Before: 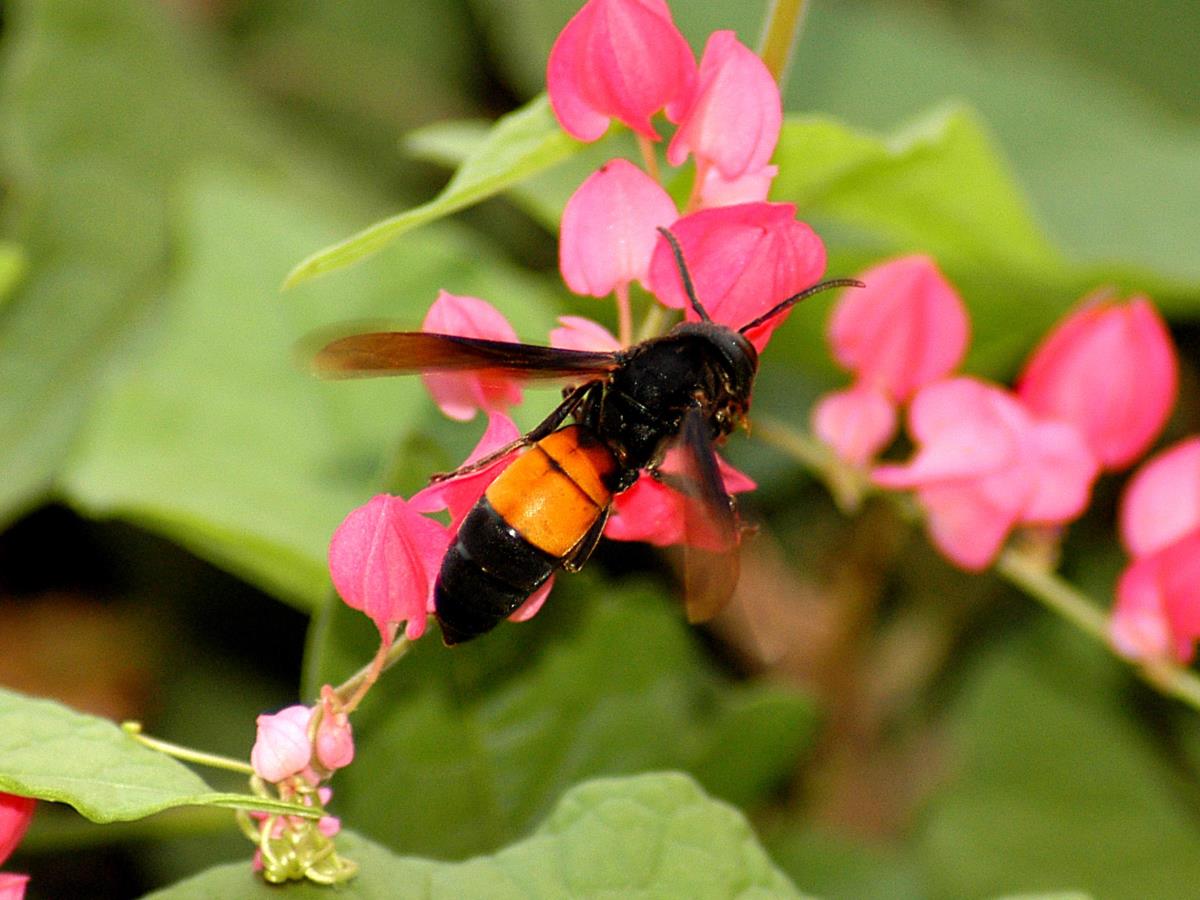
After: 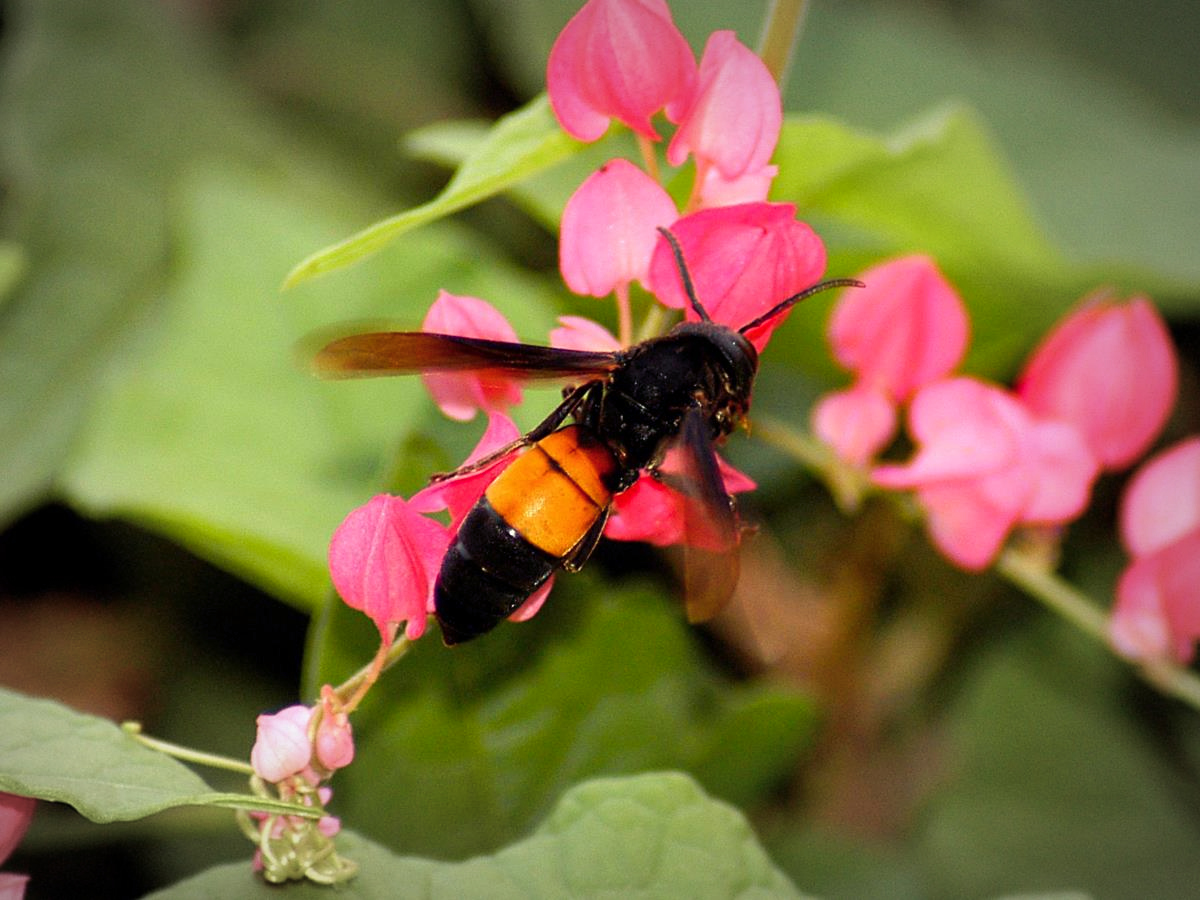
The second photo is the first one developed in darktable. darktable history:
color calibration: gray › normalize channels true, illuminant same as pipeline (D50), adaptation XYZ, x 0.346, y 0.357, temperature 5012.22 K, gamut compression 0.017
vignetting: fall-off start 67.64%, fall-off radius 67.25%, center (-0.011, 0), automatic ratio true
color balance rgb: shadows lift › luminance -21.785%, shadows lift › chroma 9.313%, shadows lift › hue 282.39°, perceptual saturation grading › global saturation -0.154%, perceptual saturation grading › mid-tones 11.221%, global vibrance 14.44%
